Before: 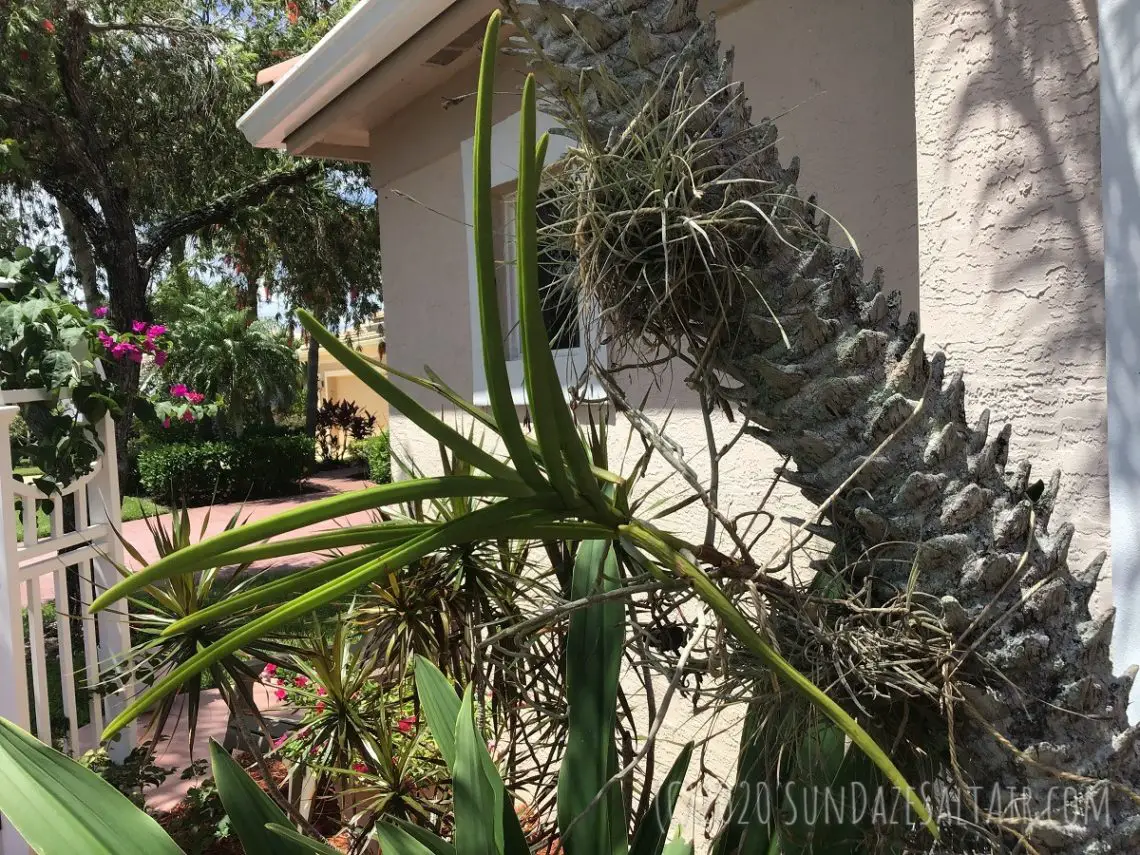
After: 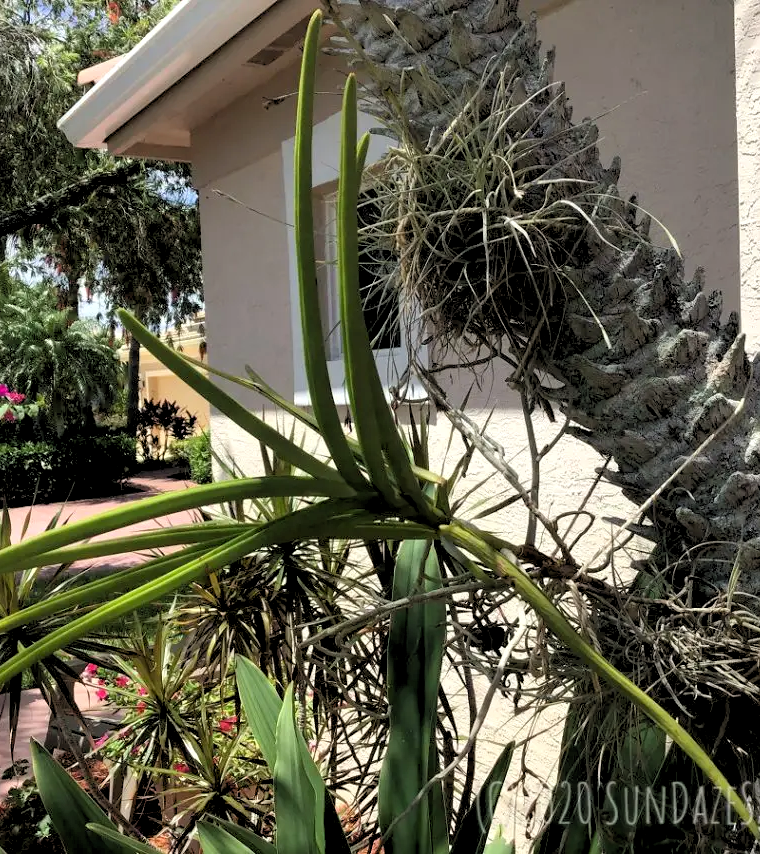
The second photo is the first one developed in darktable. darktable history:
crop and rotate: left 15.754%, right 17.579%
shadows and highlights: radius 93.07, shadows -14.46, white point adjustment 0.23, highlights 31.48, compress 48.23%, highlights color adjustment 52.79%, soften with gaussian
rgb levels: levels [[0.013, 0.434, 0.89], [0, 0.5, 1], [0, 0.5, 1]]
